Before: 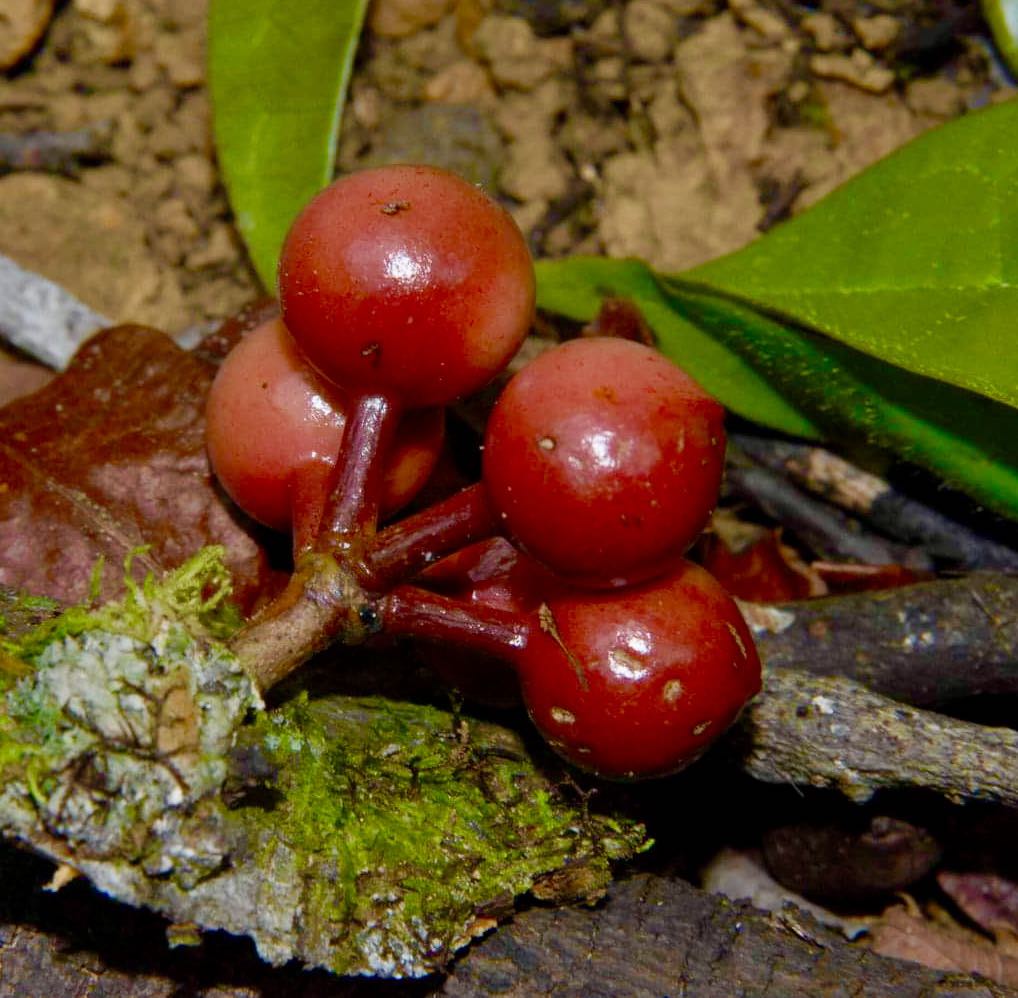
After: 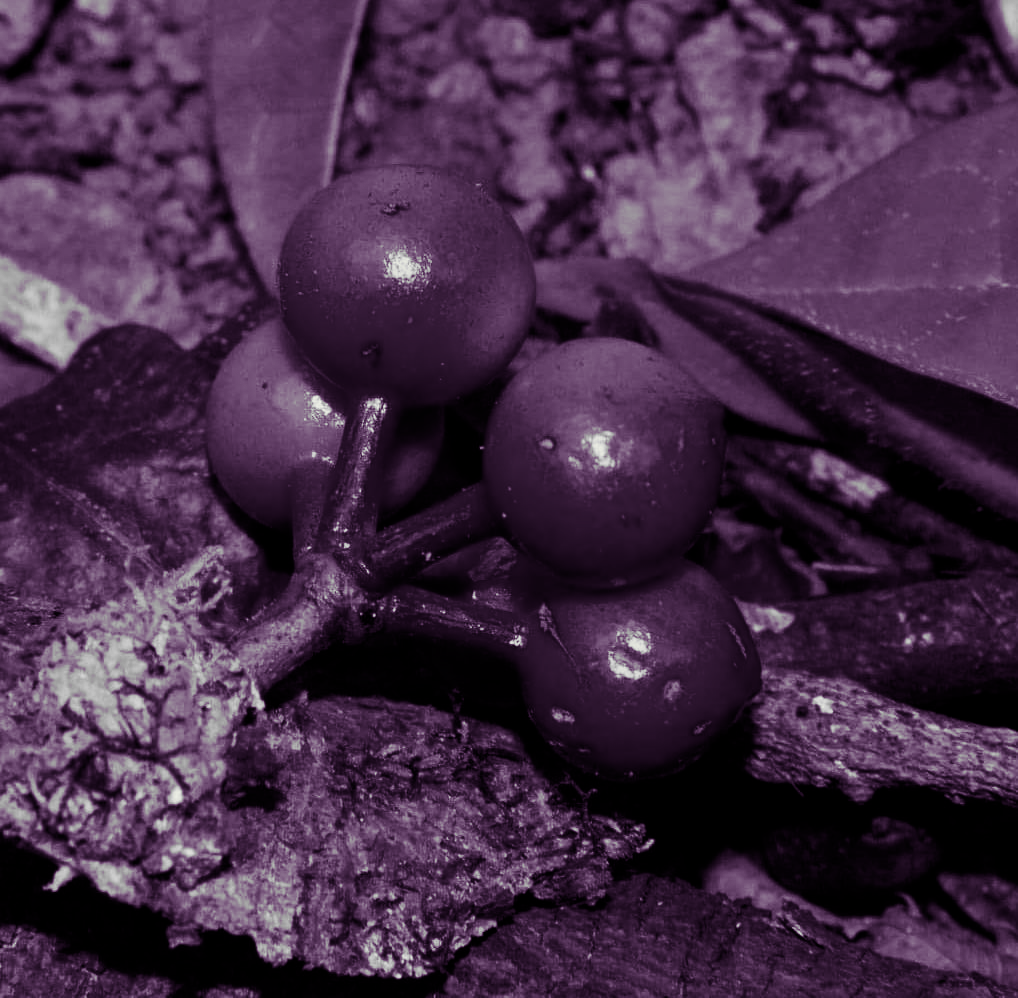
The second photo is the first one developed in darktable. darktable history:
split-toning: shadows › hue 277.2°, shadows › saturation 0.74
monochrome: size 1
contrast brightness saturation: contrast 0.21, brightness -0.11, saturation 0.21
